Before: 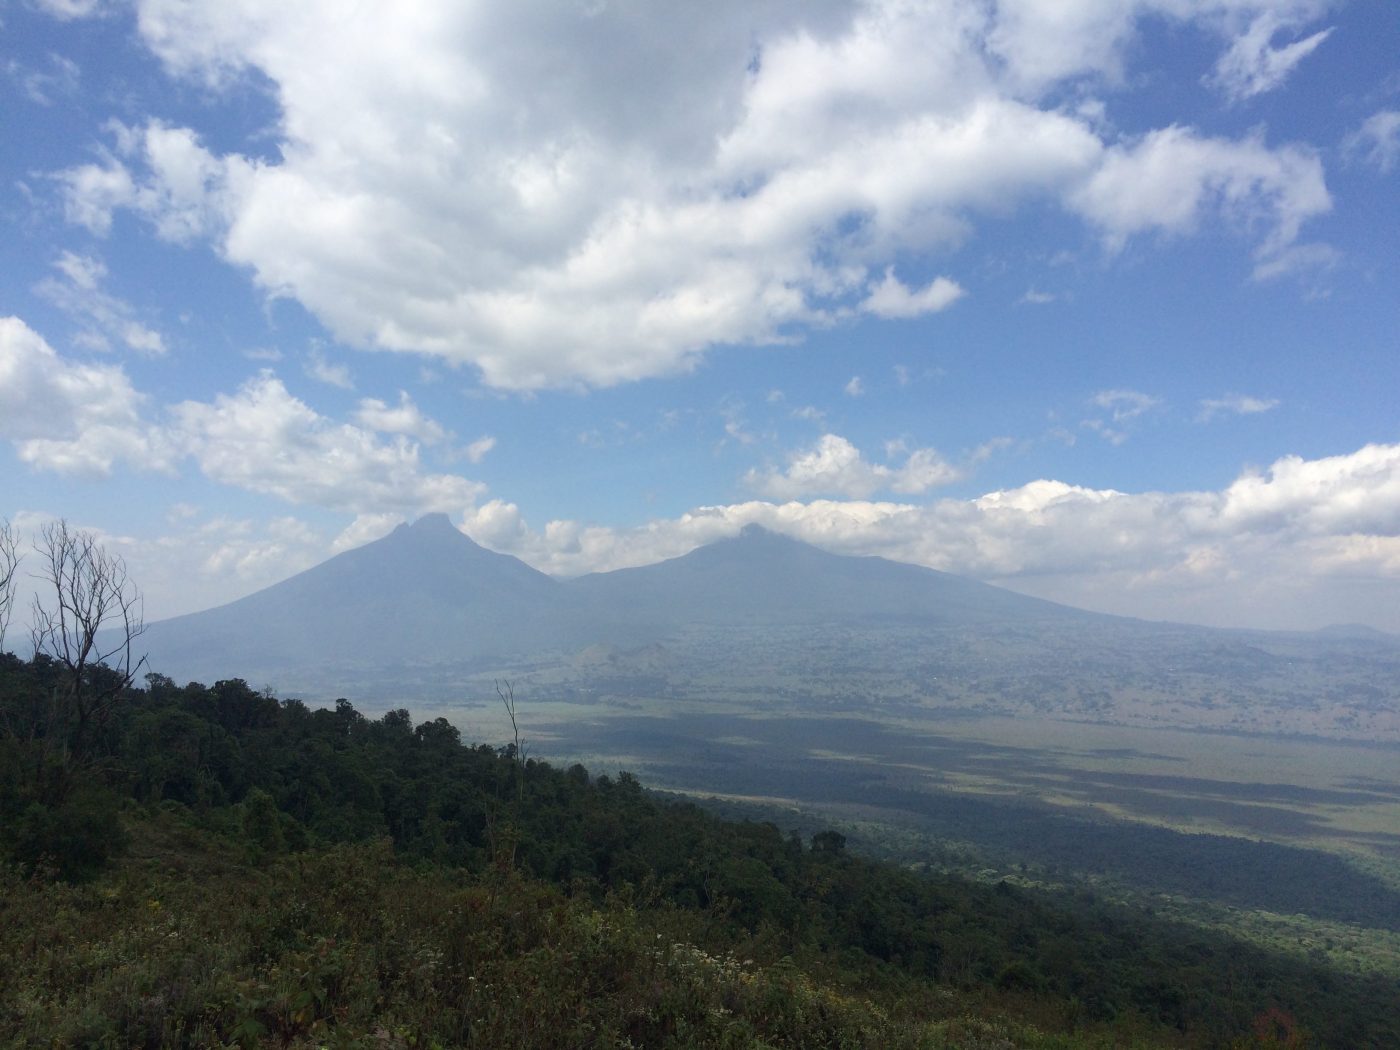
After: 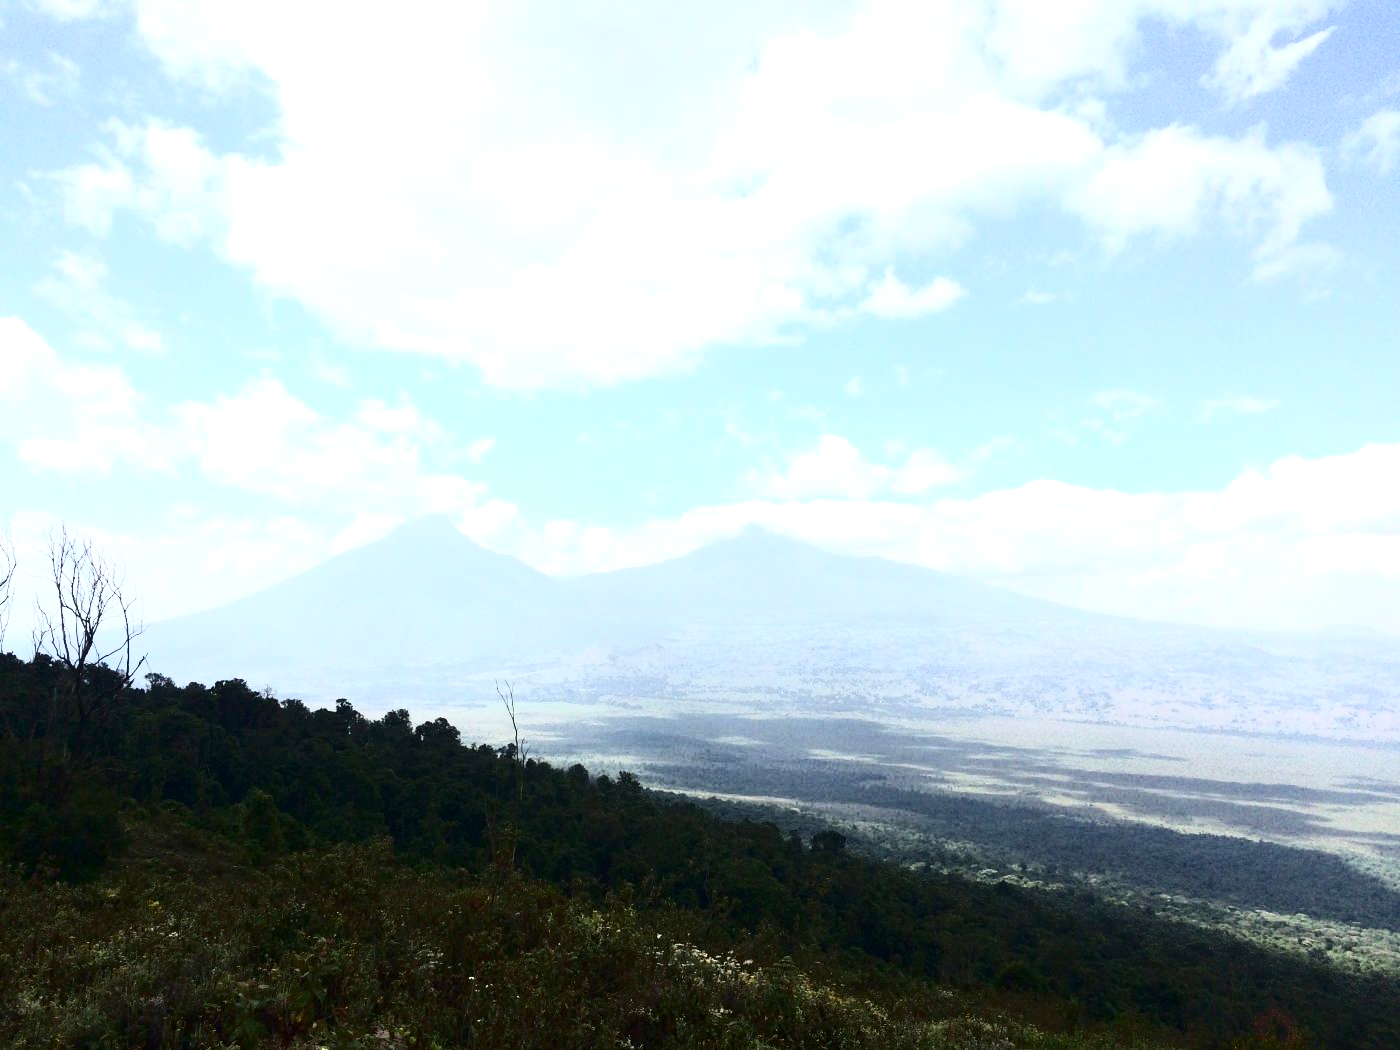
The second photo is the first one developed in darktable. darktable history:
exposure: black level correction 0, exposure 1.105 EV, compensate exposure bias true, compensate highlight preservation false
contrast brightness saturation: contrast 0.486, saturation -0.086
